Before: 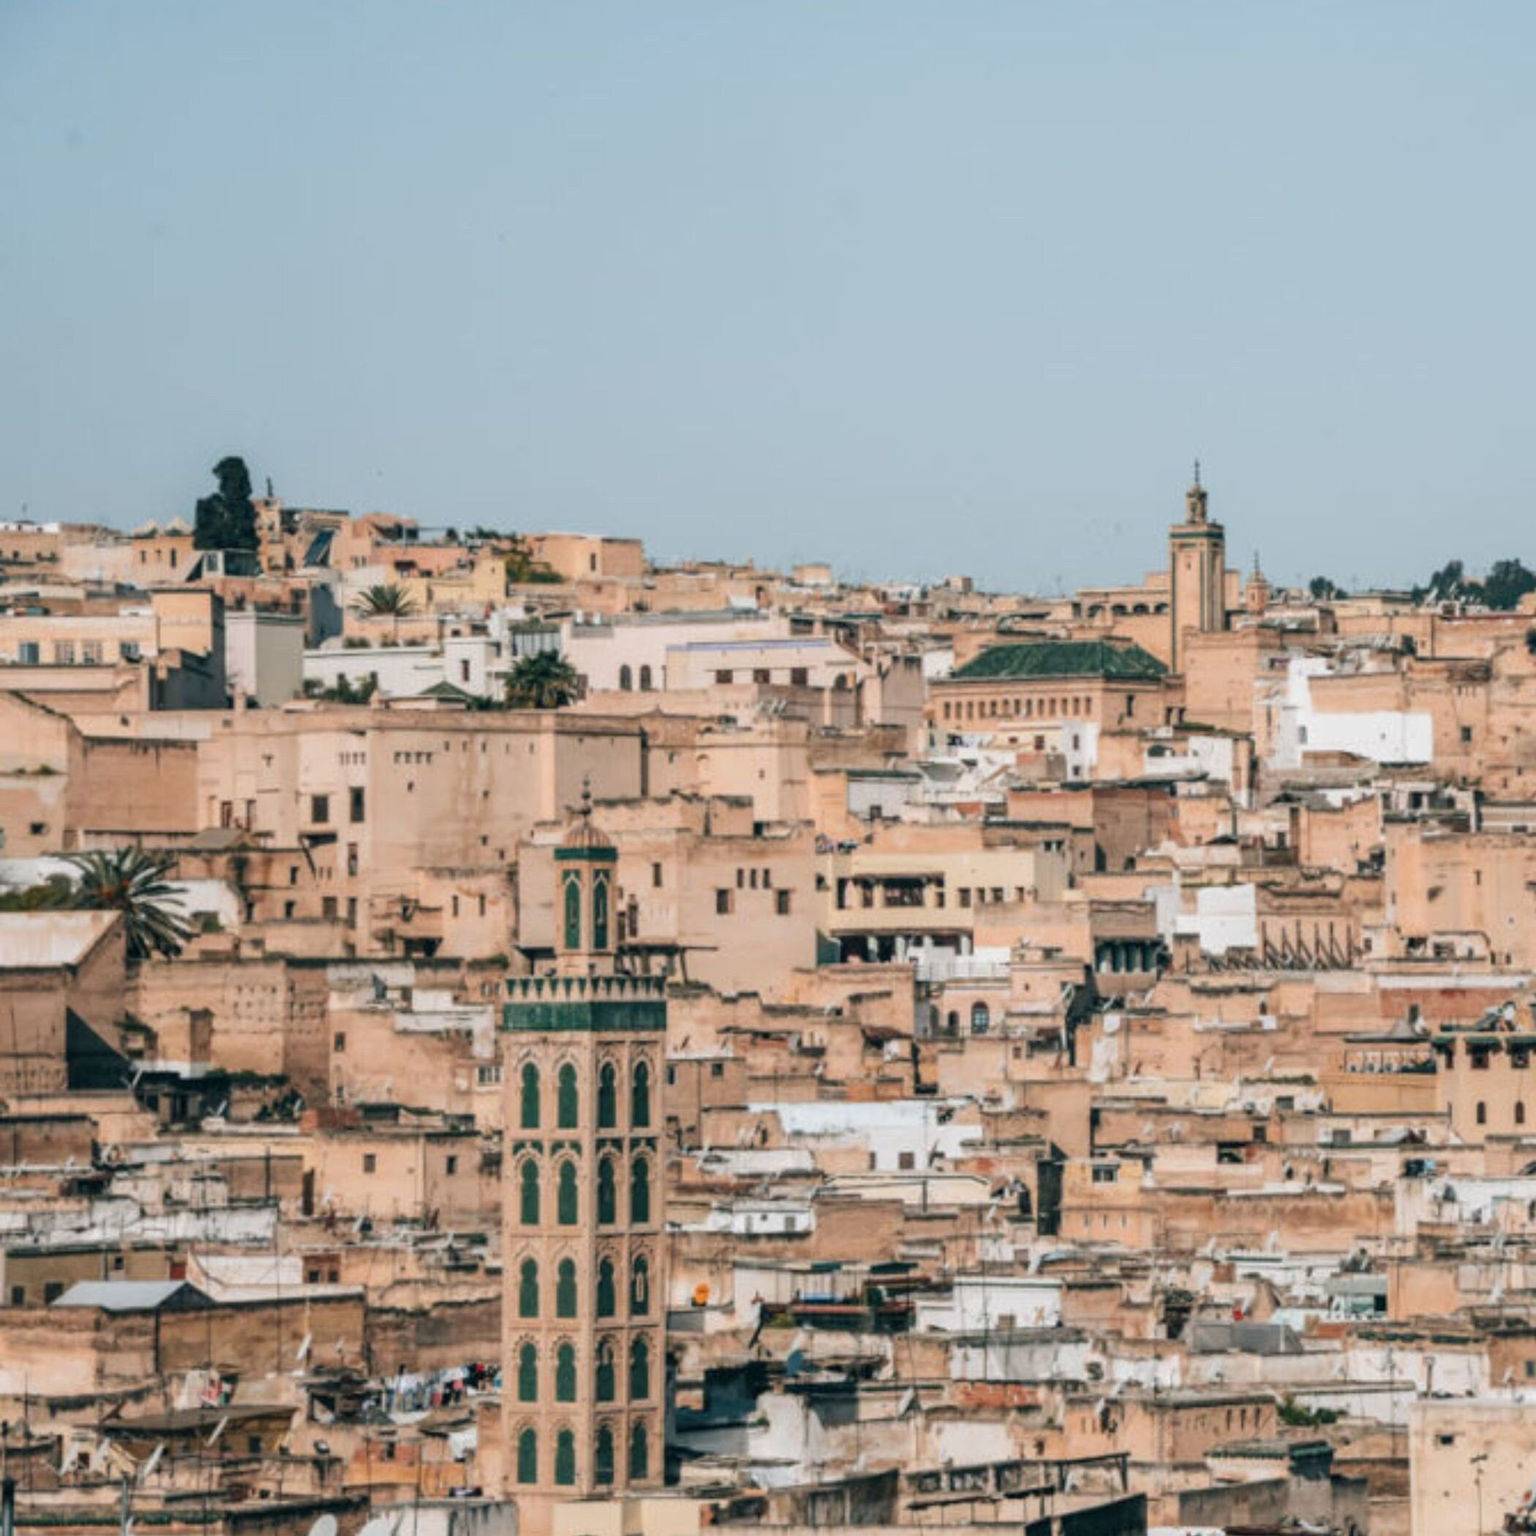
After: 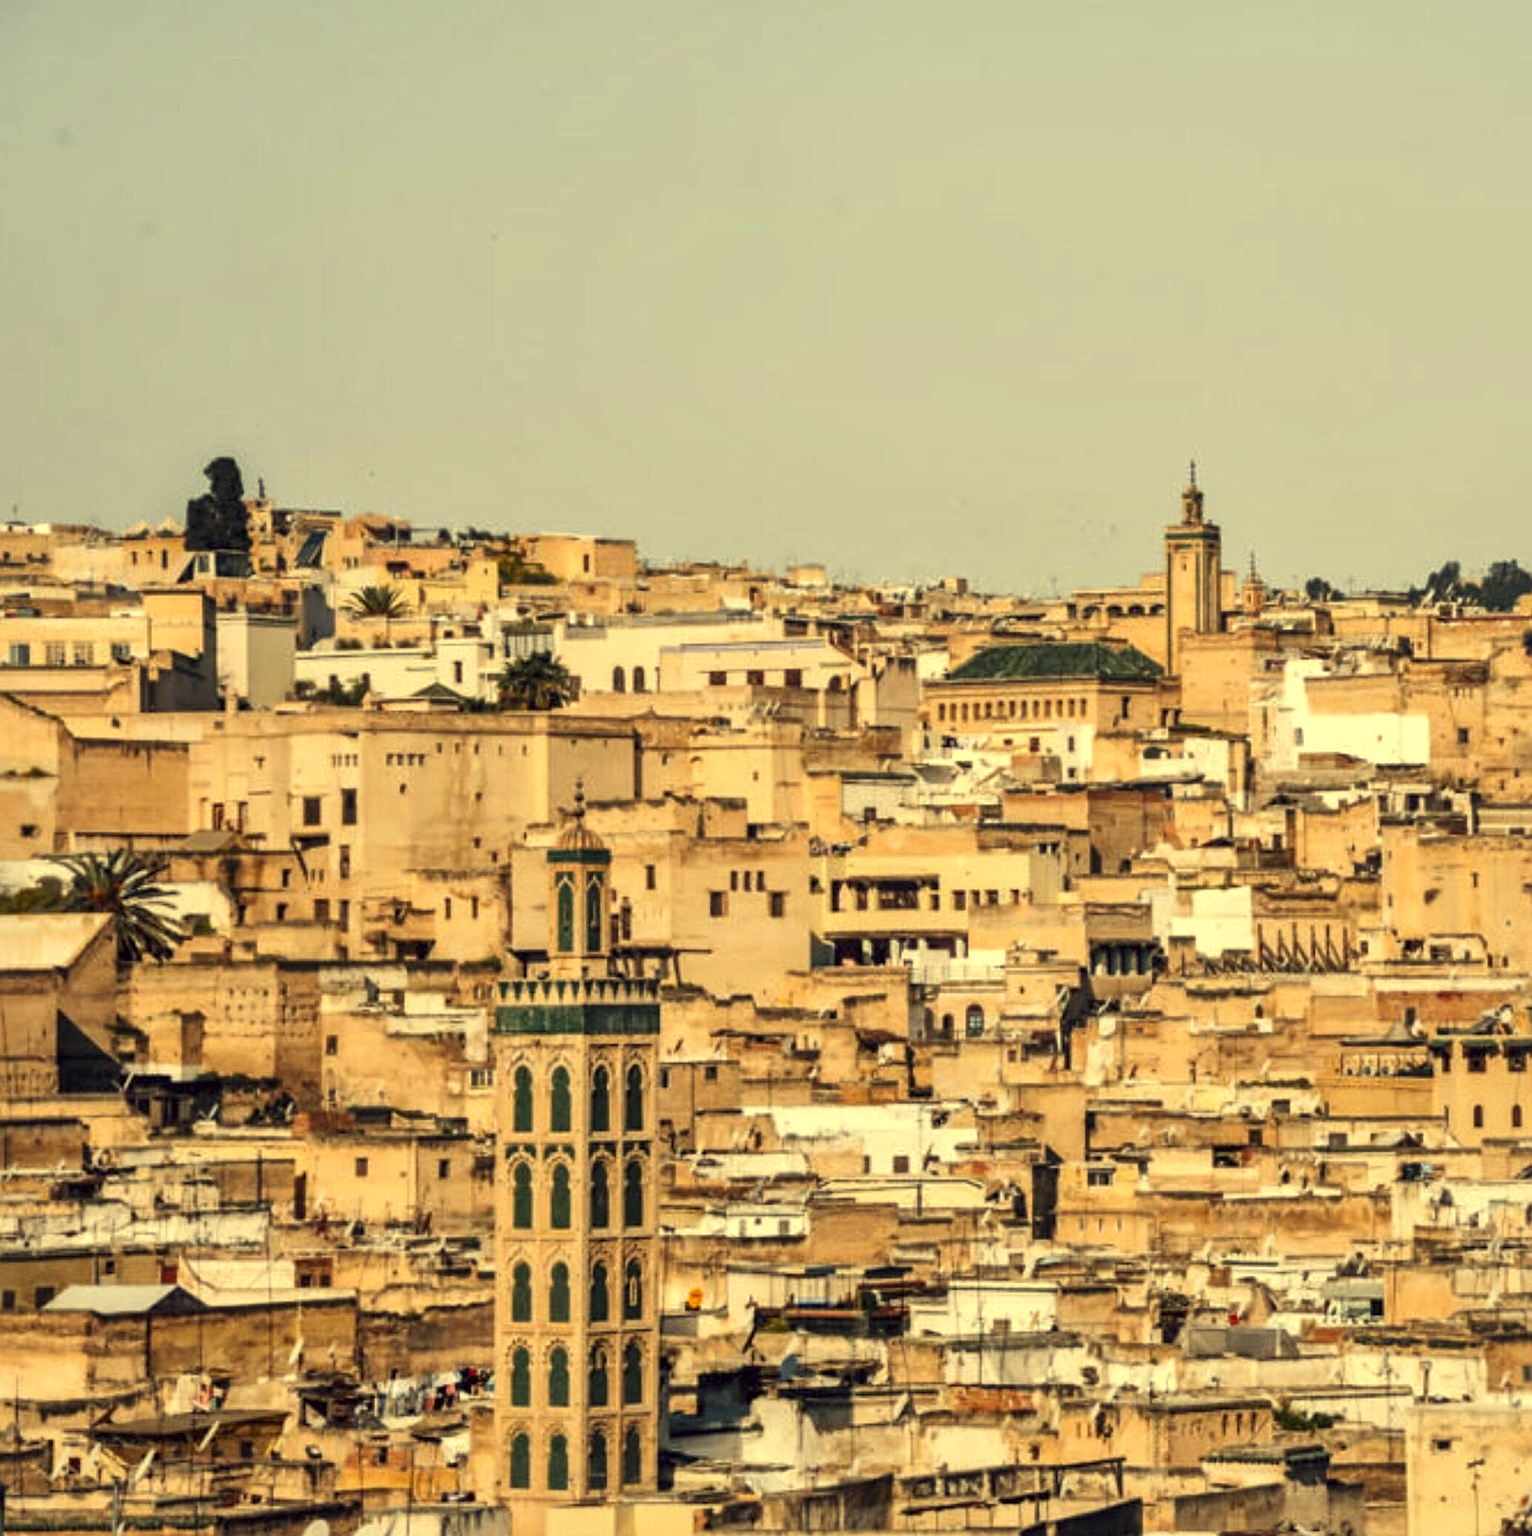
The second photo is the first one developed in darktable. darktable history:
exposure: exposure 0.167 EV, compensate highlight preservation false
local contrast: mode bilateral grid, contrast 24, coarseness 60, detail 151%, midtone range 0.2
tone equalizer: edges refinement/feathering 500, mask exposure compensation -1.57 EV, preserve details no
color correction: highlights a* -0.543, highlights b* 39.92, shadows a* 9.6, shadows b* -0.212
crop and rotate: left 0.666%, top 0.123%, bottom 0.292%
sharpen: on, module defaults
